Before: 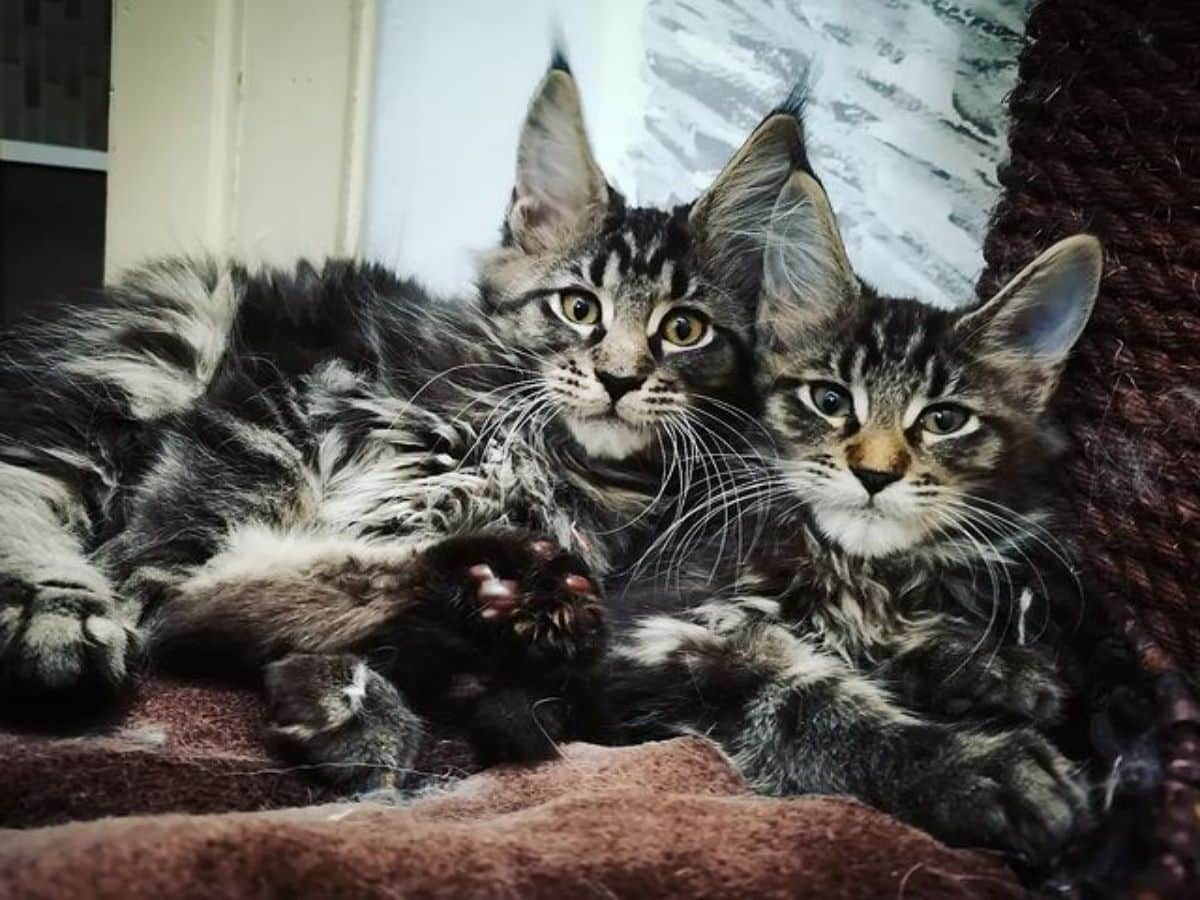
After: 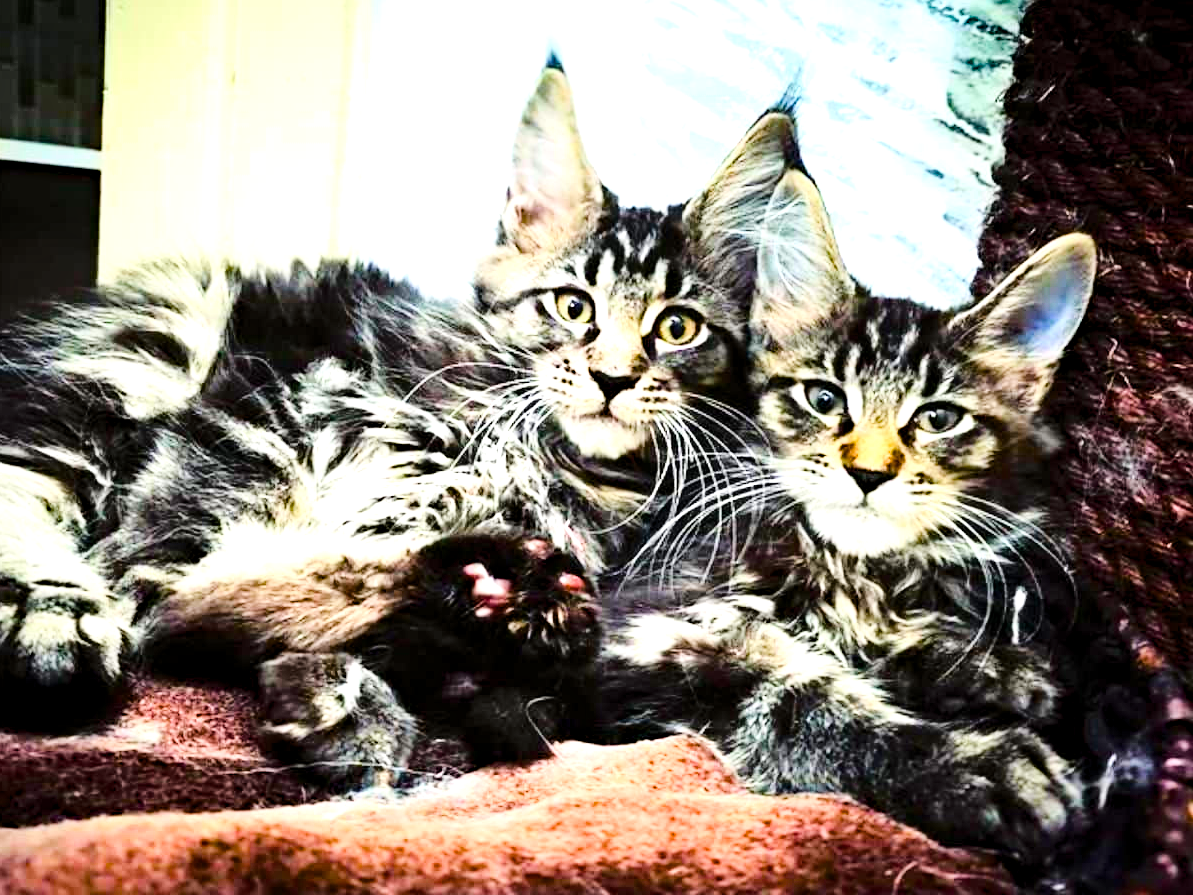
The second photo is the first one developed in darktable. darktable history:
base curve: curves: ch0 [(0, 0) (0.036, 0.025) (0.121, 0.166) (0.206, 0.329) (0.605, 0.79) (1, 1)]
levels: mode automatic
color balance rgb: global offset › luminance -0.365%, linear chroma grading › global chroma 9.047%, perceptual saturation grading › global saturation 23.418%, perceptual saturation grading › highlights -24.412%, perceptual saturation grading › mid-tones 24.503%, perceptual saturation grading › shadows 40.167%
crop and rotate: left 0.532%, top 0.189%, bottom 0.341%
exposure: black level correction 0, exposure 1.199 EV, compensate highlight preservation false
tone equalizer: -8 EV -0.416 EV, -7 EV -0.425 EV, -6 EV -0.363 EV, -5 EV -0.221 EV, -3 EV 0.25 EV, -2 EV 0.36 EV, -1 EV 0.396 EV, +0 EV 0.398 EV
haze removal: compatibility mode true, adaptive false
